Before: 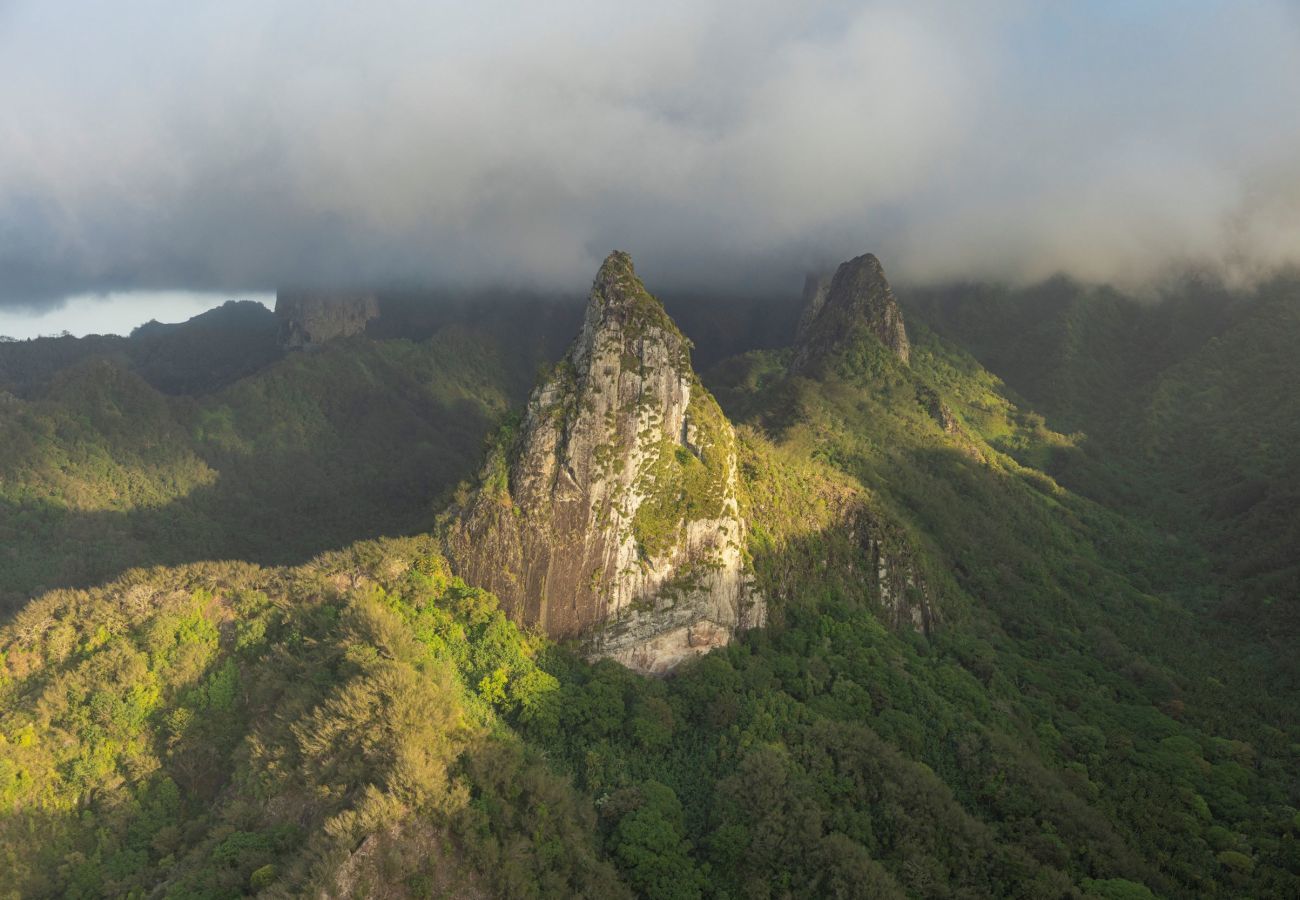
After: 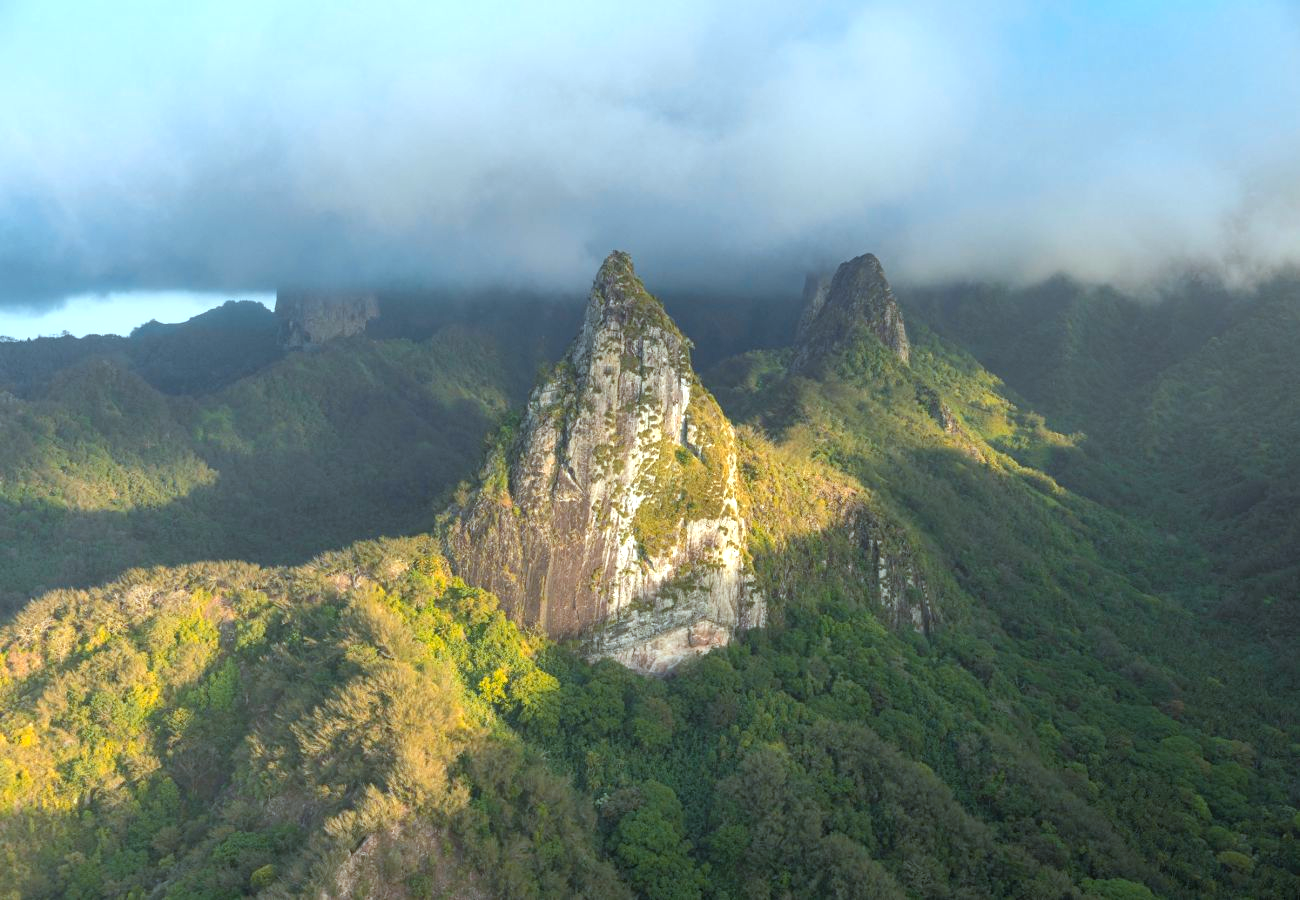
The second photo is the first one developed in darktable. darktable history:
color zones: curves: ch1 [(0.235, 0.558) (0.75, 0.5)]; ch2 [(0.25, 0.462) (0.749, 0.457)], mix 25.94%
exposure: black level correction 0, exposure 0.5 EV, compensate exposure bias true, compensate highlight preservation false
color calibration: output R [1.063, -0.012, -0.003, 0], output G [0, 1.022, 0.021, 0], output B [-0.079, 0.047, 1, 0], illuminant custom, x 0.389, y 0.387, temperature 3838.64 K
